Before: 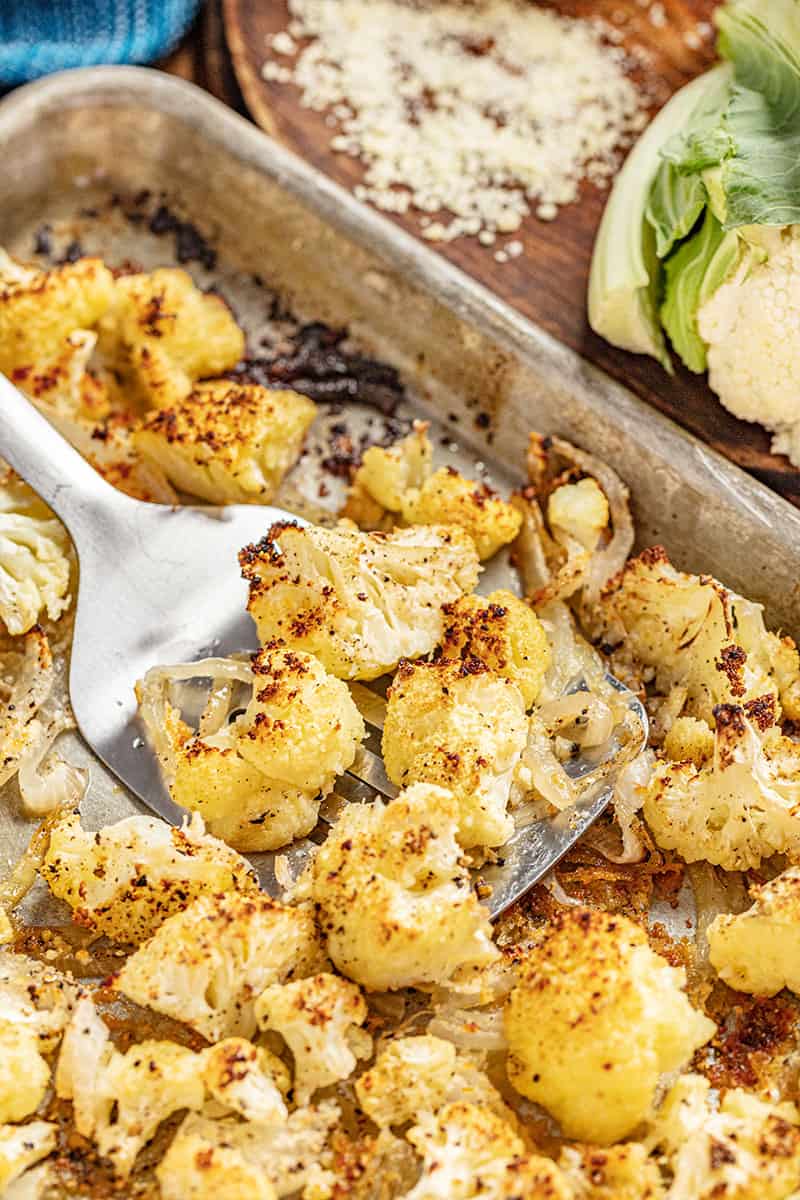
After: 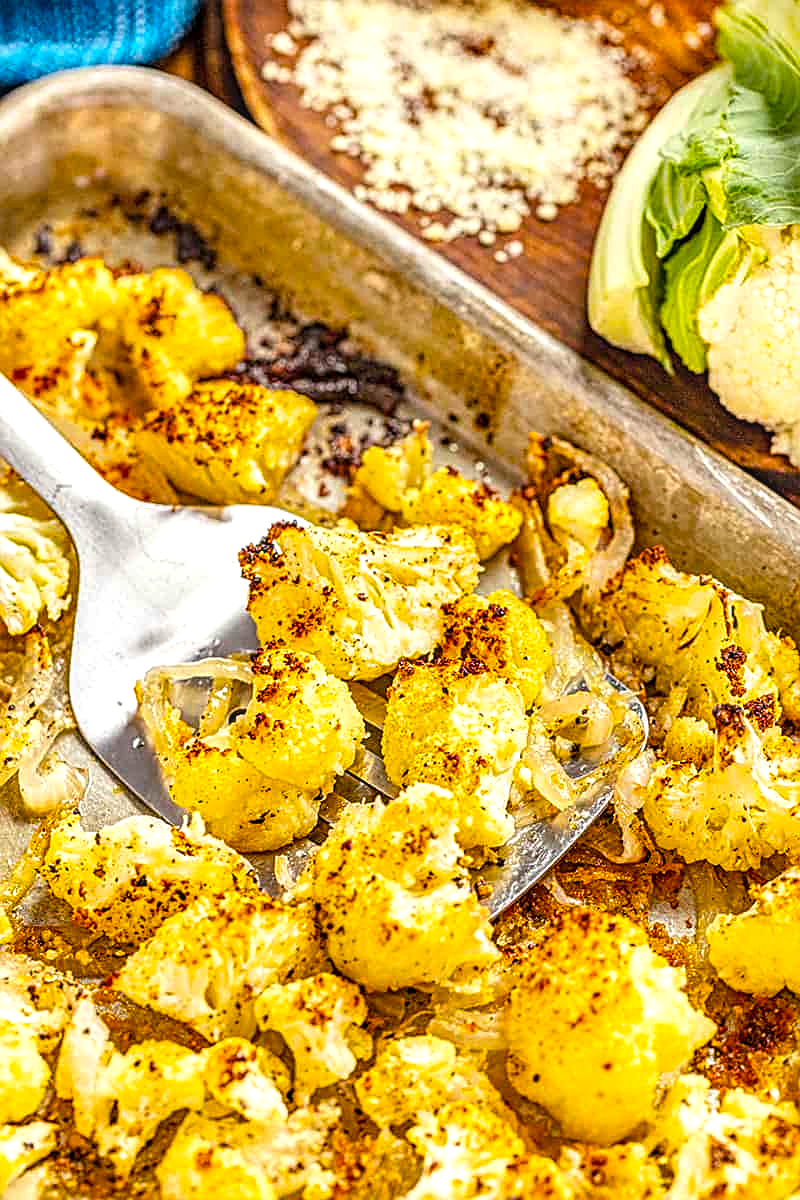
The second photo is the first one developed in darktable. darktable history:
local contrast: on, module defaults
color balance rgb: linear chroma grading › global chroma 15%, perceptual saturation grading › global saturation 30%
exposure: black level correction 0, exposure 0.3 EV, compensate highlight preservation false
sharpen: amount 0.575
